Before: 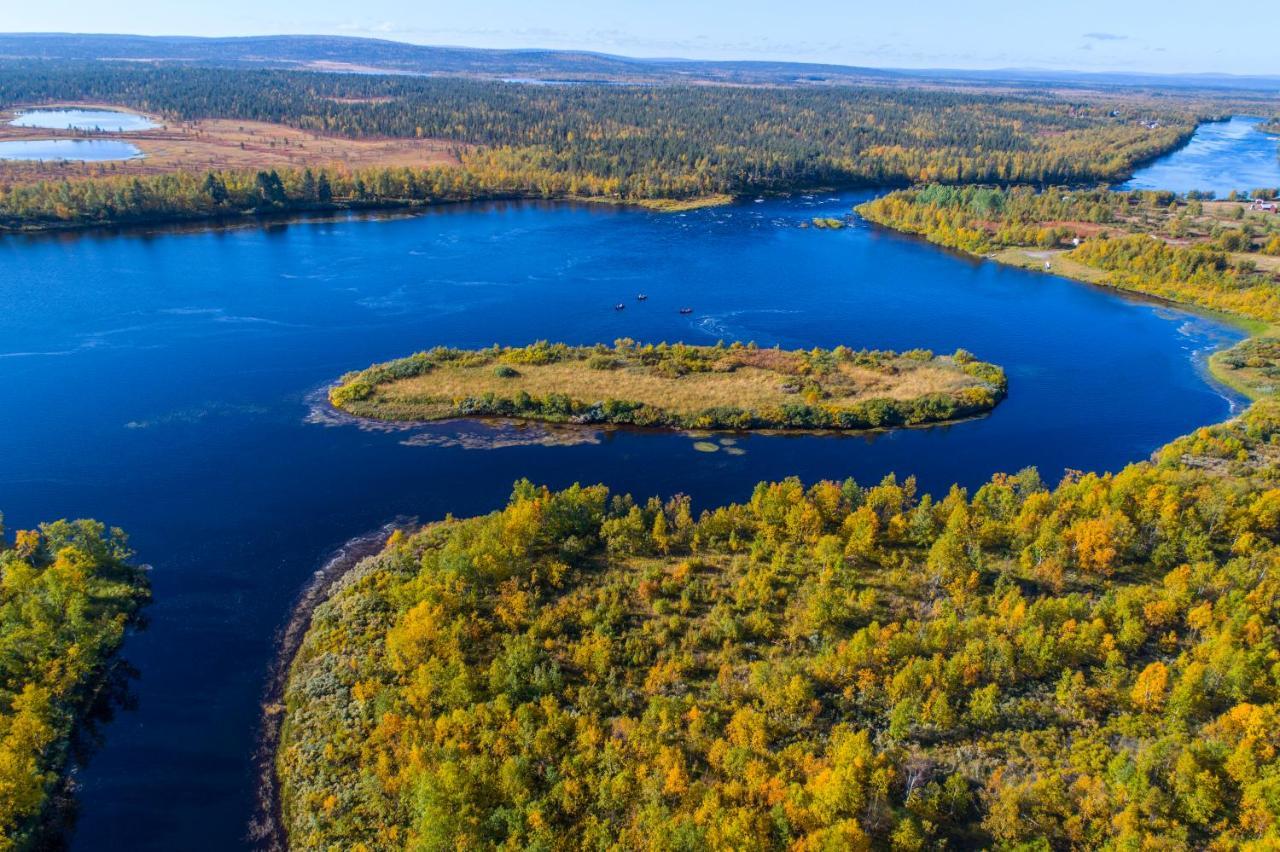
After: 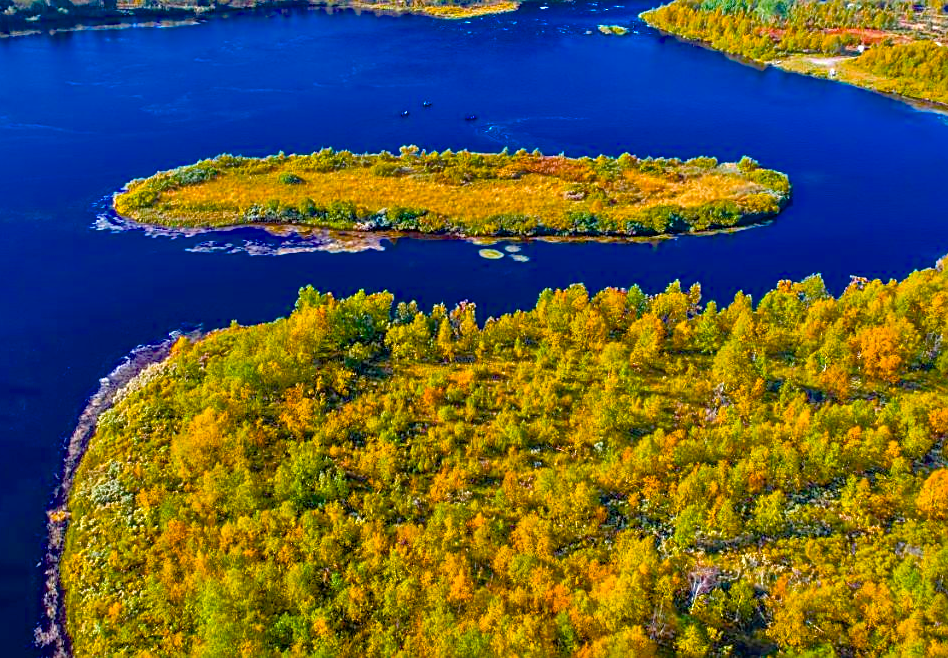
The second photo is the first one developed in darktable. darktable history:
sharpen: on, module defaults
tone equalizer: -7 EV 0.152 EV, -6 EV 0.588 EV, -5 EV 1.11 EV, -4 EV 1.36 EV, -3 EV 1.15 EV, -2 EV 0.6 EV, -1 EV 0.162 EV
color balance rgb: linear chroma grading › global chroma 8.944%, perceptual saturation grading › global saturation 36.699%, perceptual saturation grading › shadows 34.939%, perceptual brilliance grading › global brilliance 25.445%, saturation formula JzAzBz (2021)
crop: left 16.863%, top 22.767%, right 9.018%
